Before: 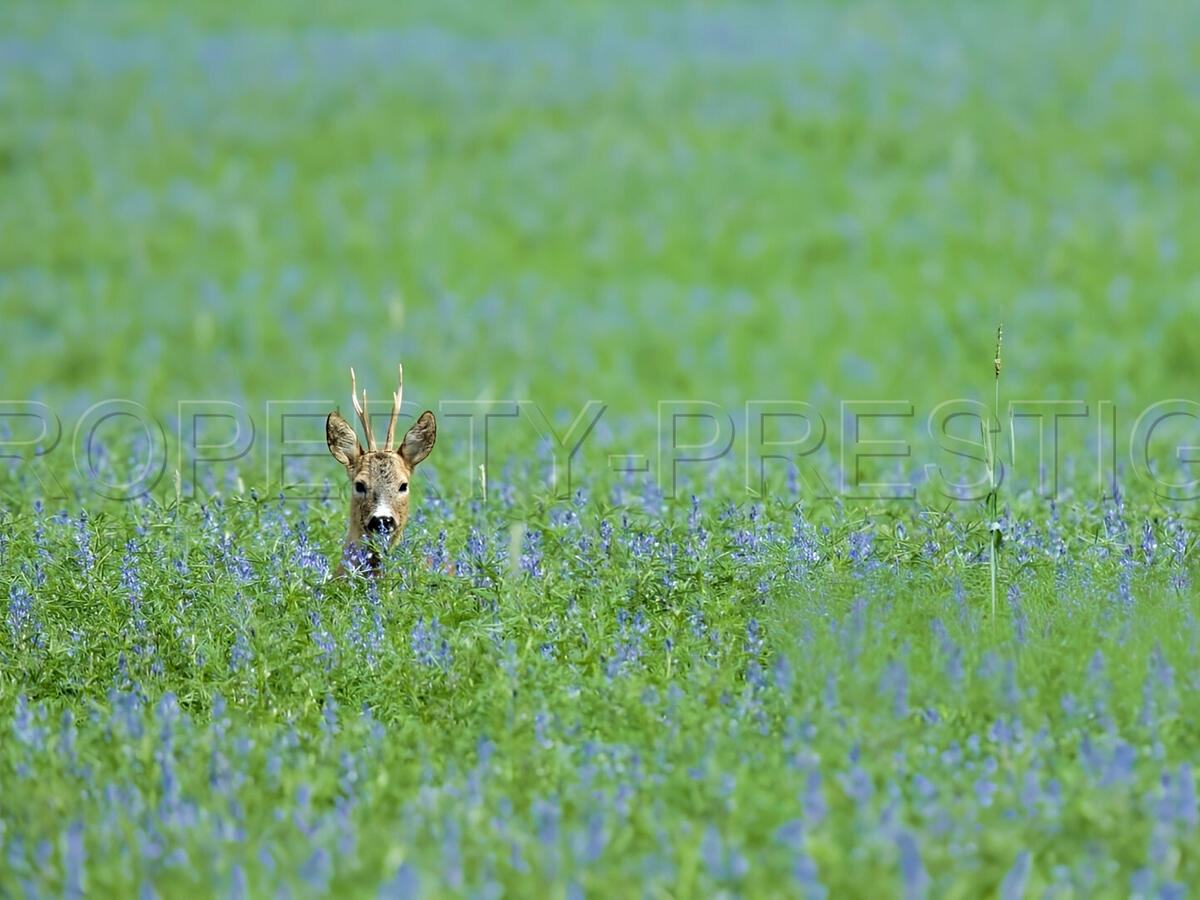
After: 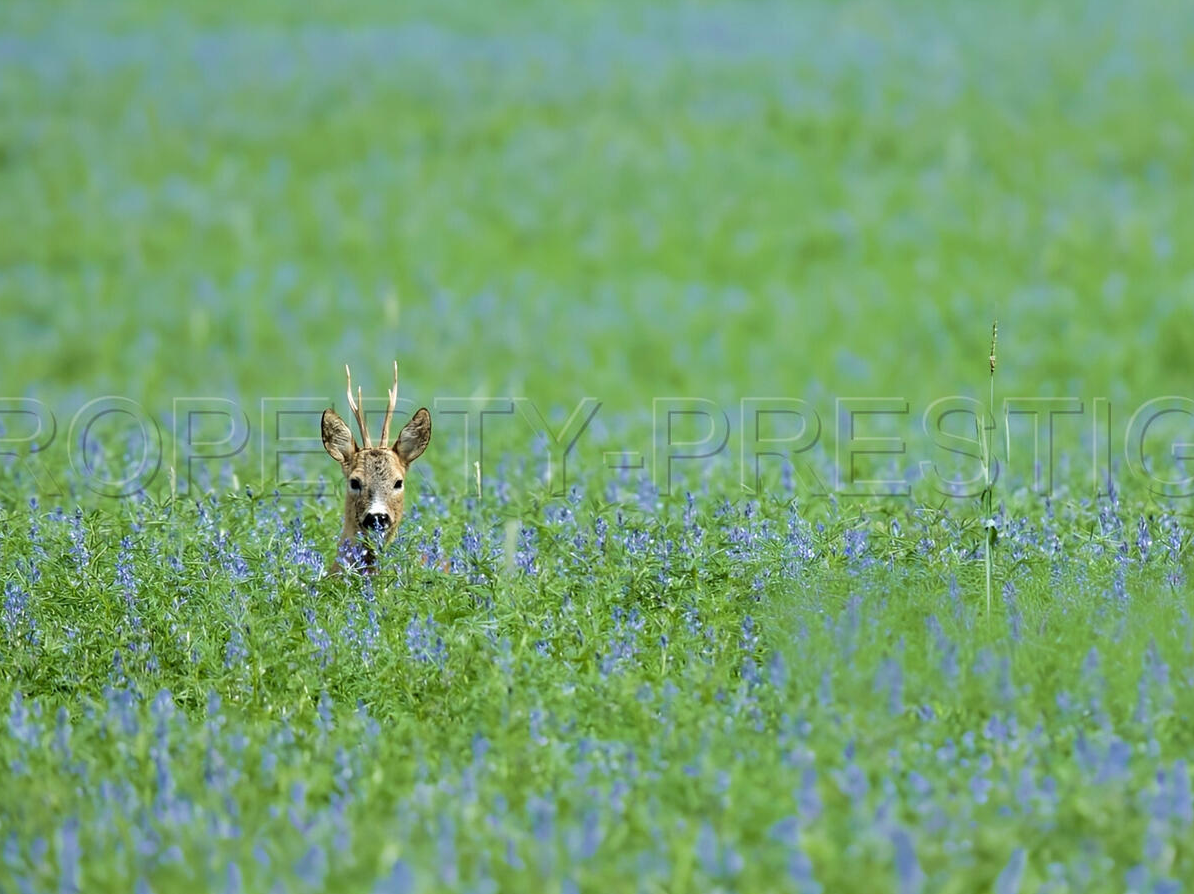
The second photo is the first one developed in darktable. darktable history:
color correction: highlights b* -0.025
crop and rotate: left 0.48%, top 0.346%, bottom 0.281%
